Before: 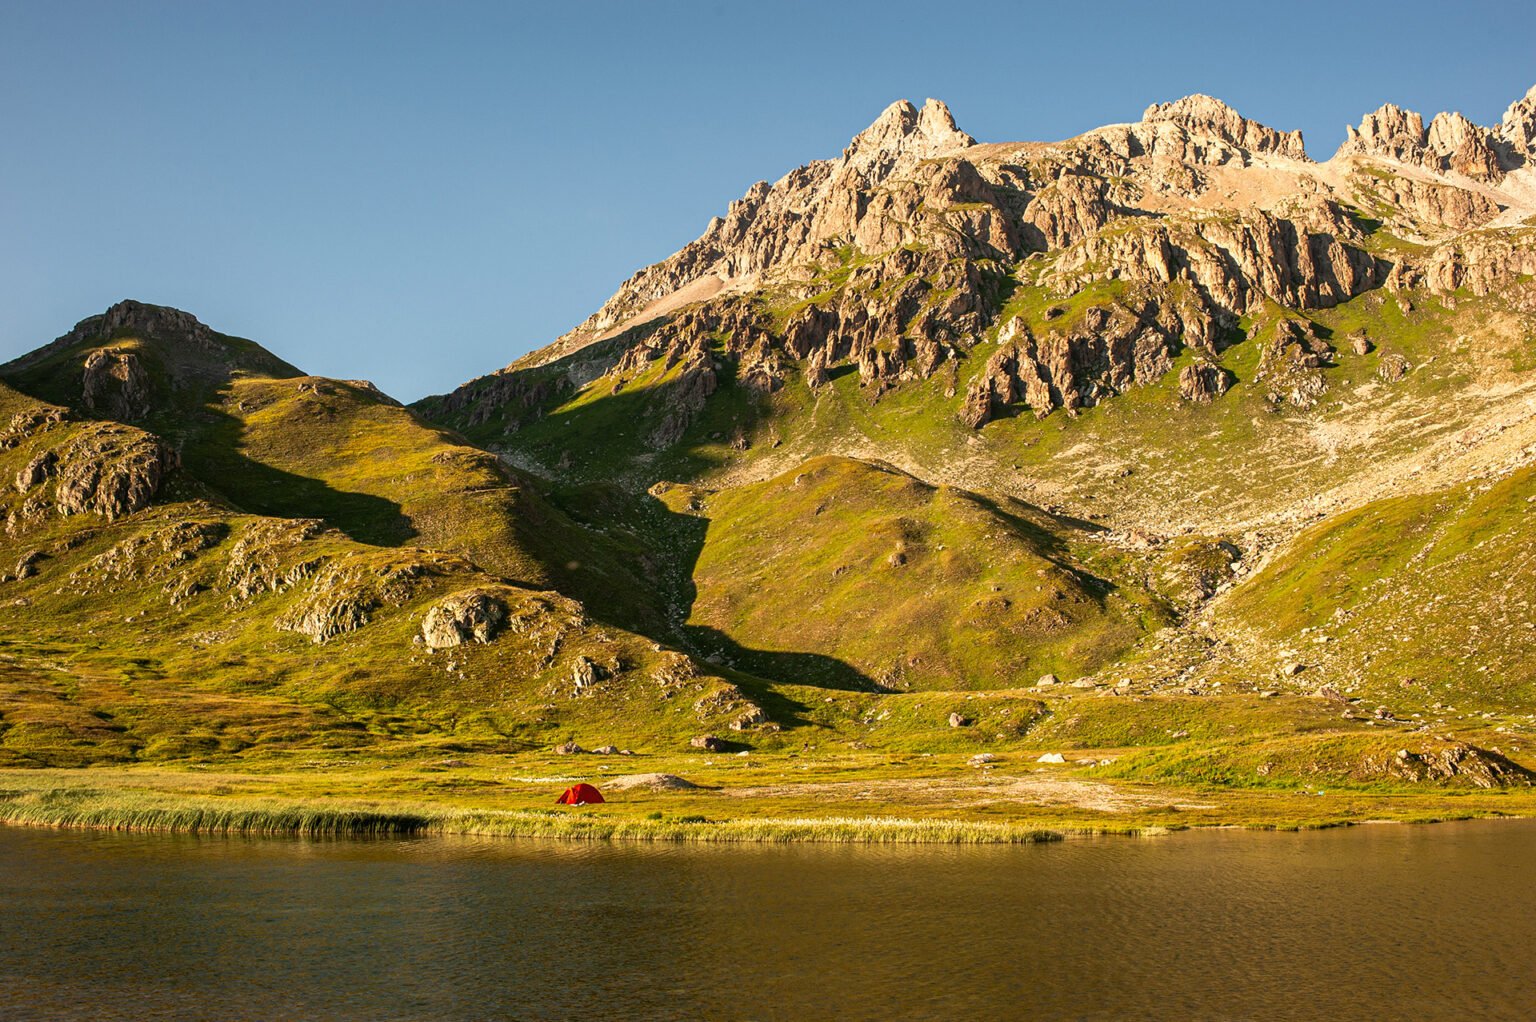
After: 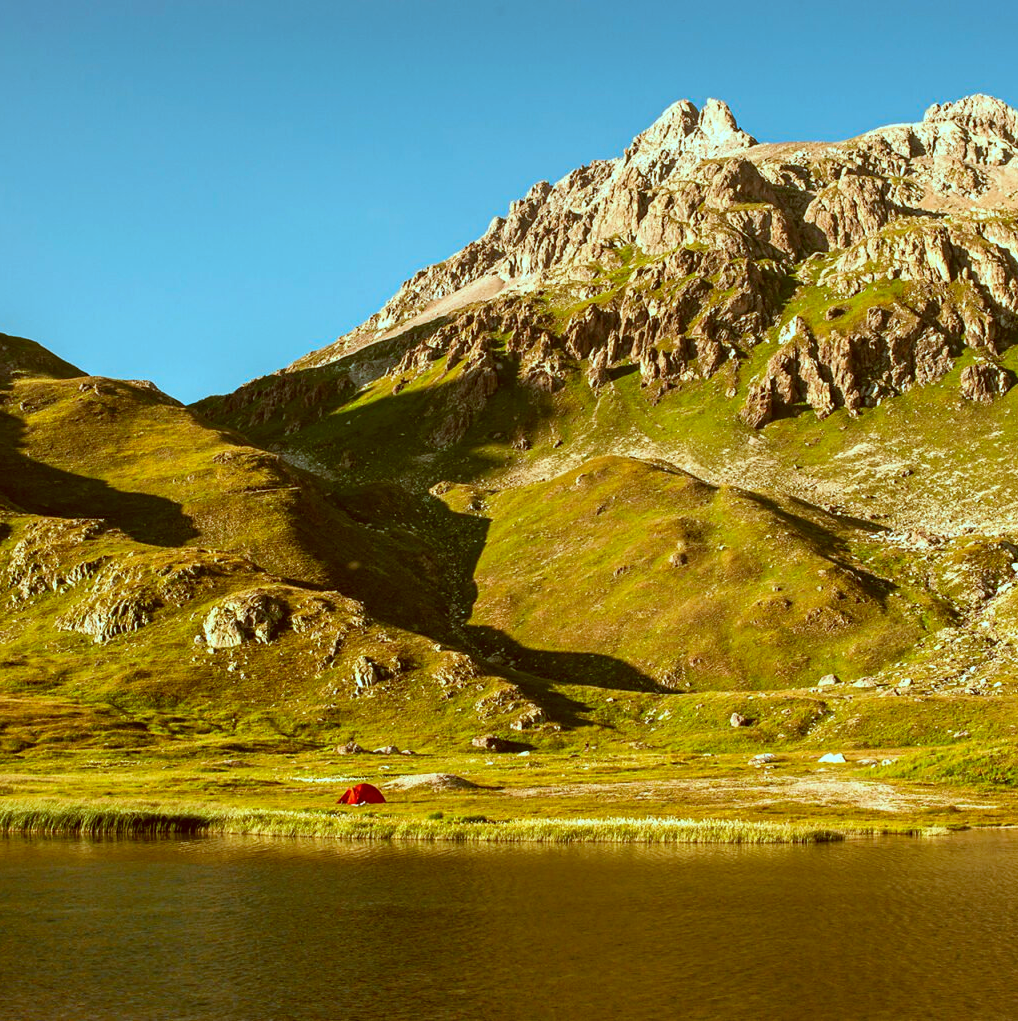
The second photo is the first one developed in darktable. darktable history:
color zones: curves: ch0 [(0, 0.447) (0.184, 0.543) (0.323, 0.476) (0.429, 0.445) (0.571, 0.443) (0.714, 0.451) (0.857, 0.452) (1, 0.447)]; ch1 [(0, 0.464) (0.176, 0.46) (0.287, 0.177) (0.429, 0.002) (0.571, 0) (0.714, 0) (0.857, 0) (1, 0.464)], mix -123.58%
crop and rotate: left 14.312%, right 19.393%
levels: levels [0, 0.48, 0.961]
color correction: highlights a* -14.26, highlights b* -16.19, shadows a* 10.12, shadows b* 28.68
